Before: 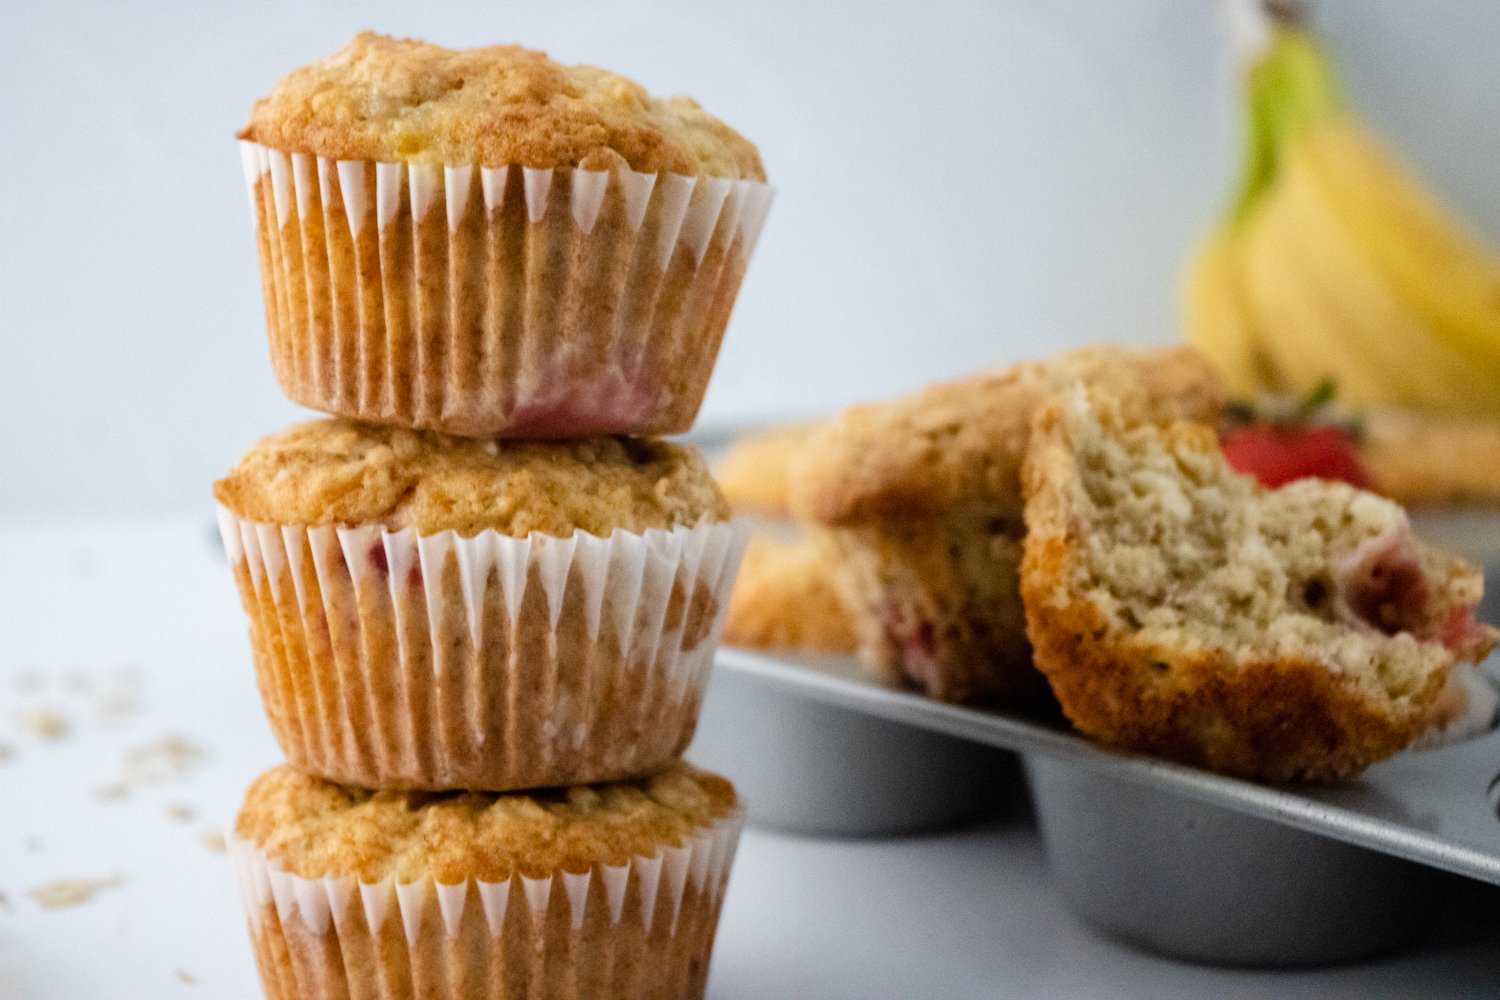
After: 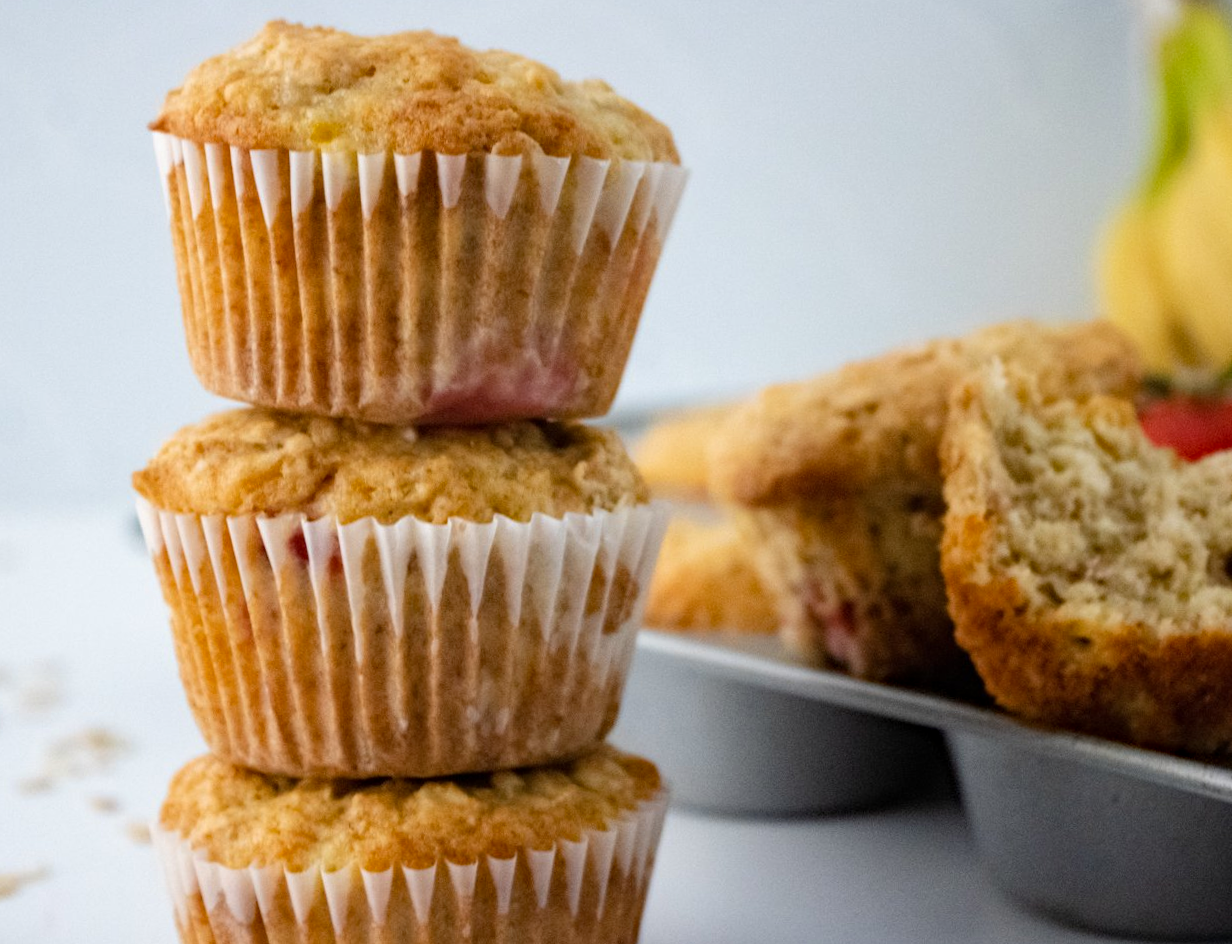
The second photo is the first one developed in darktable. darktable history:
haze removal: compatibility mode true, adaptive false
crop and rotate: angle 1°, left 4.281%, top 0.642%, right 11.383%, bottom 2.486%
